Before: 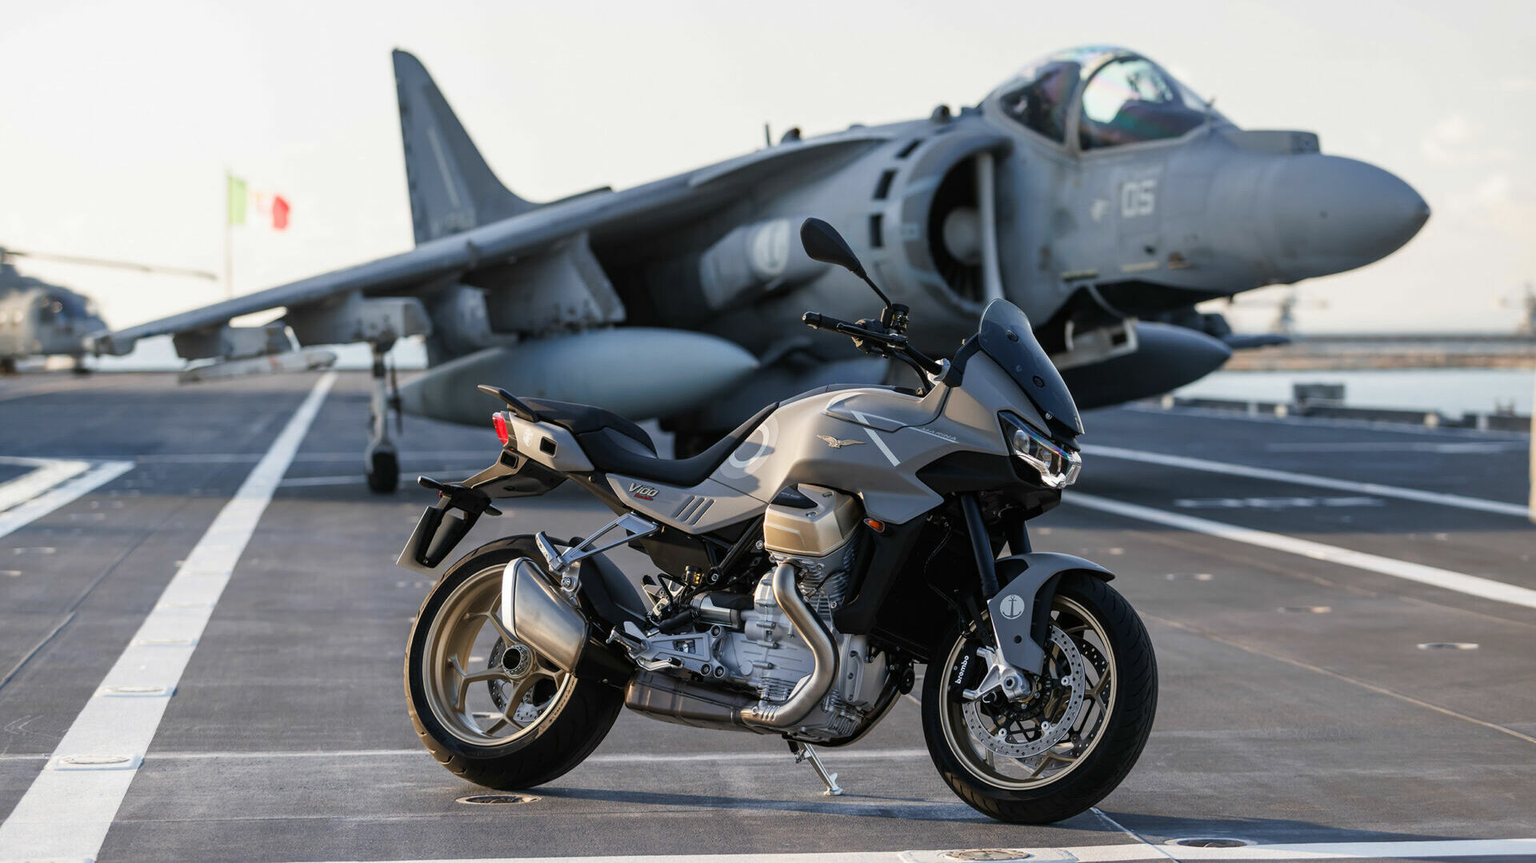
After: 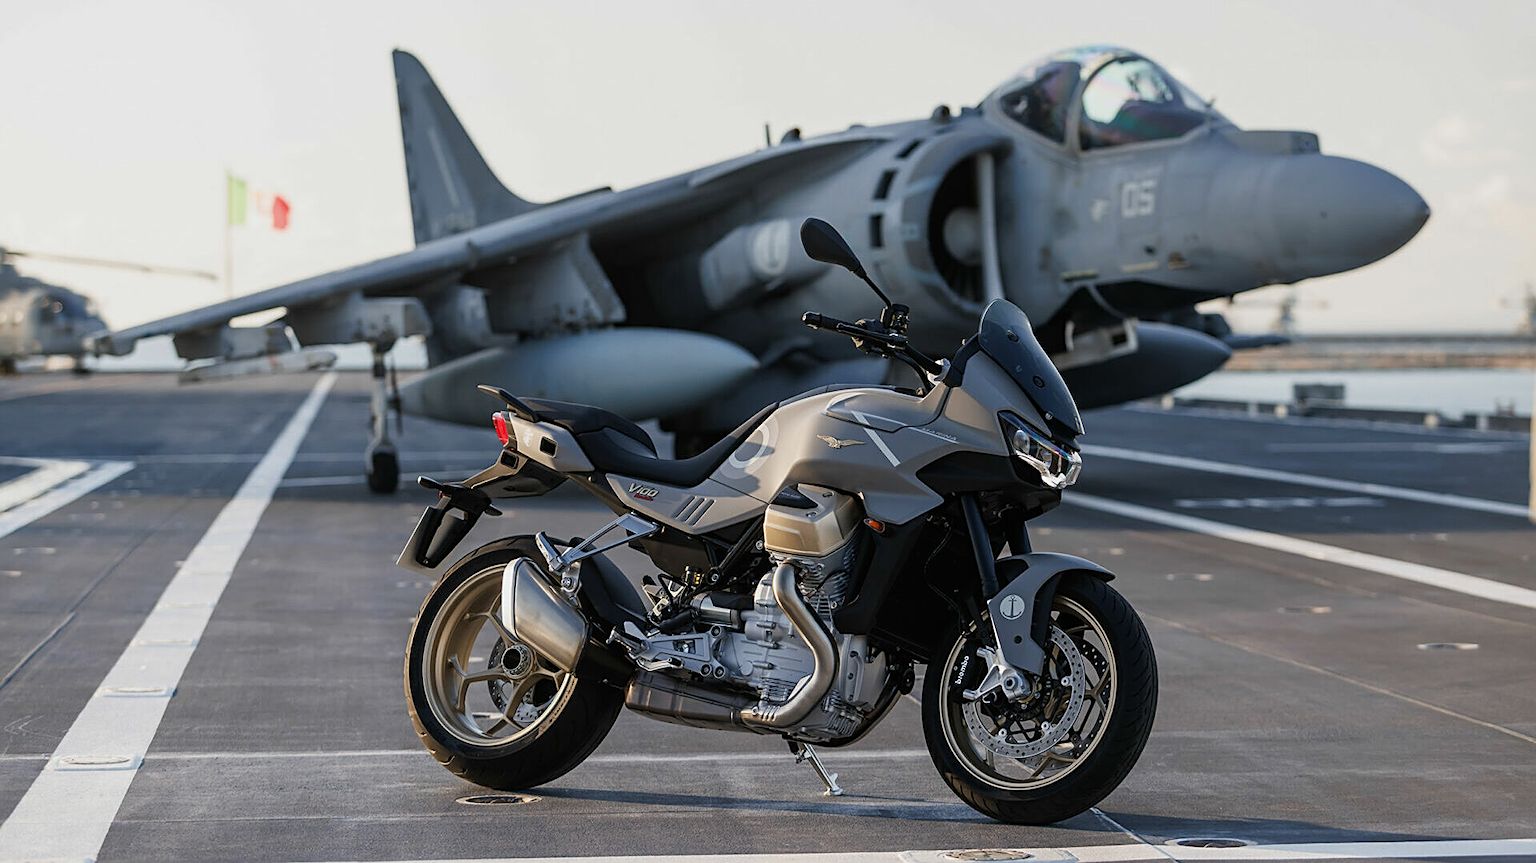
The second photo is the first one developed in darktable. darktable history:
exposure: exposure -0.21 EV, compensate highlight preservation false
sharpen: on, module defaults
